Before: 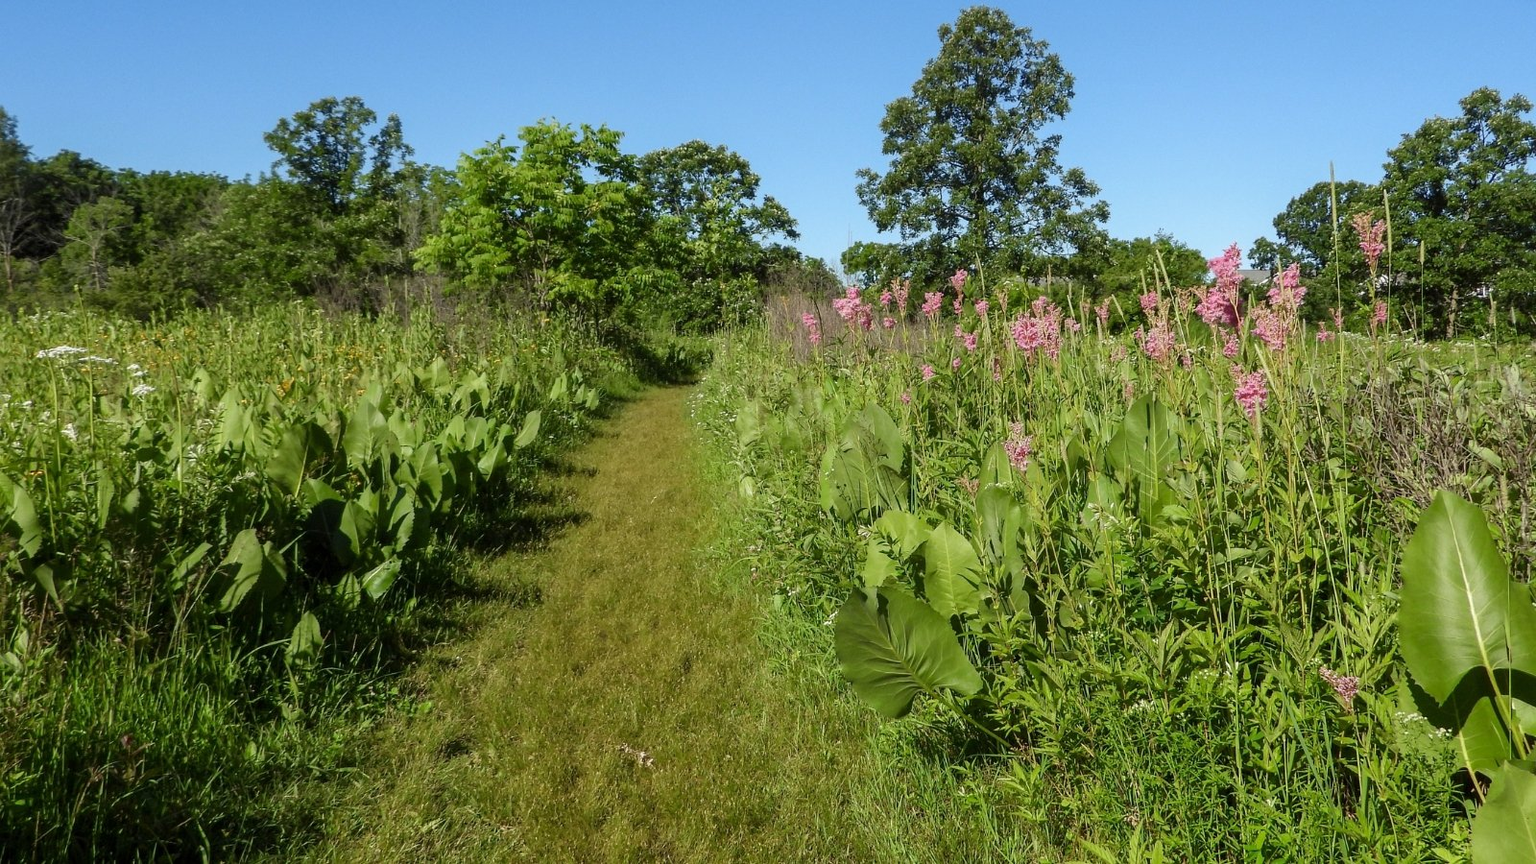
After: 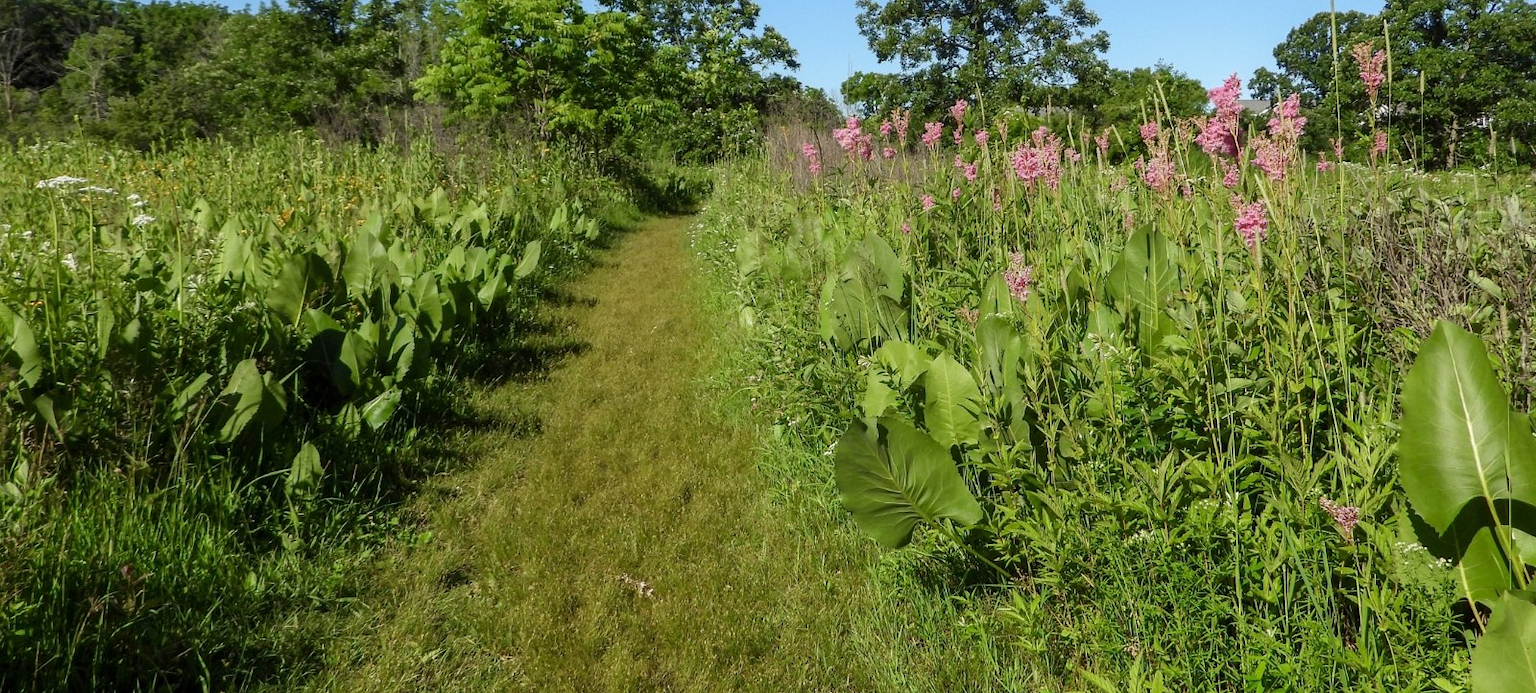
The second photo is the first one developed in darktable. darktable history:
crop and rotate: top 19.755%
